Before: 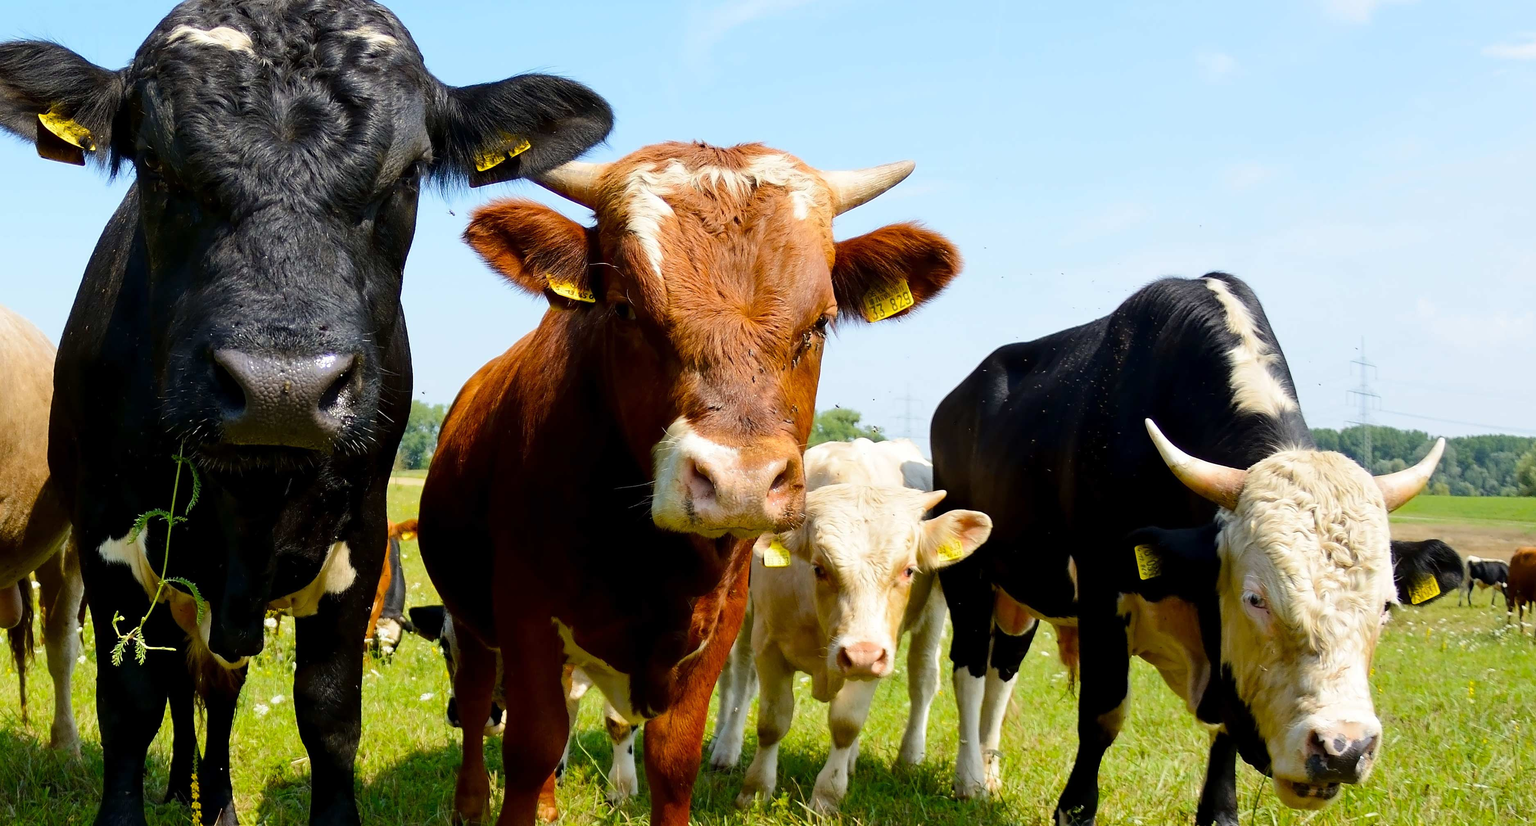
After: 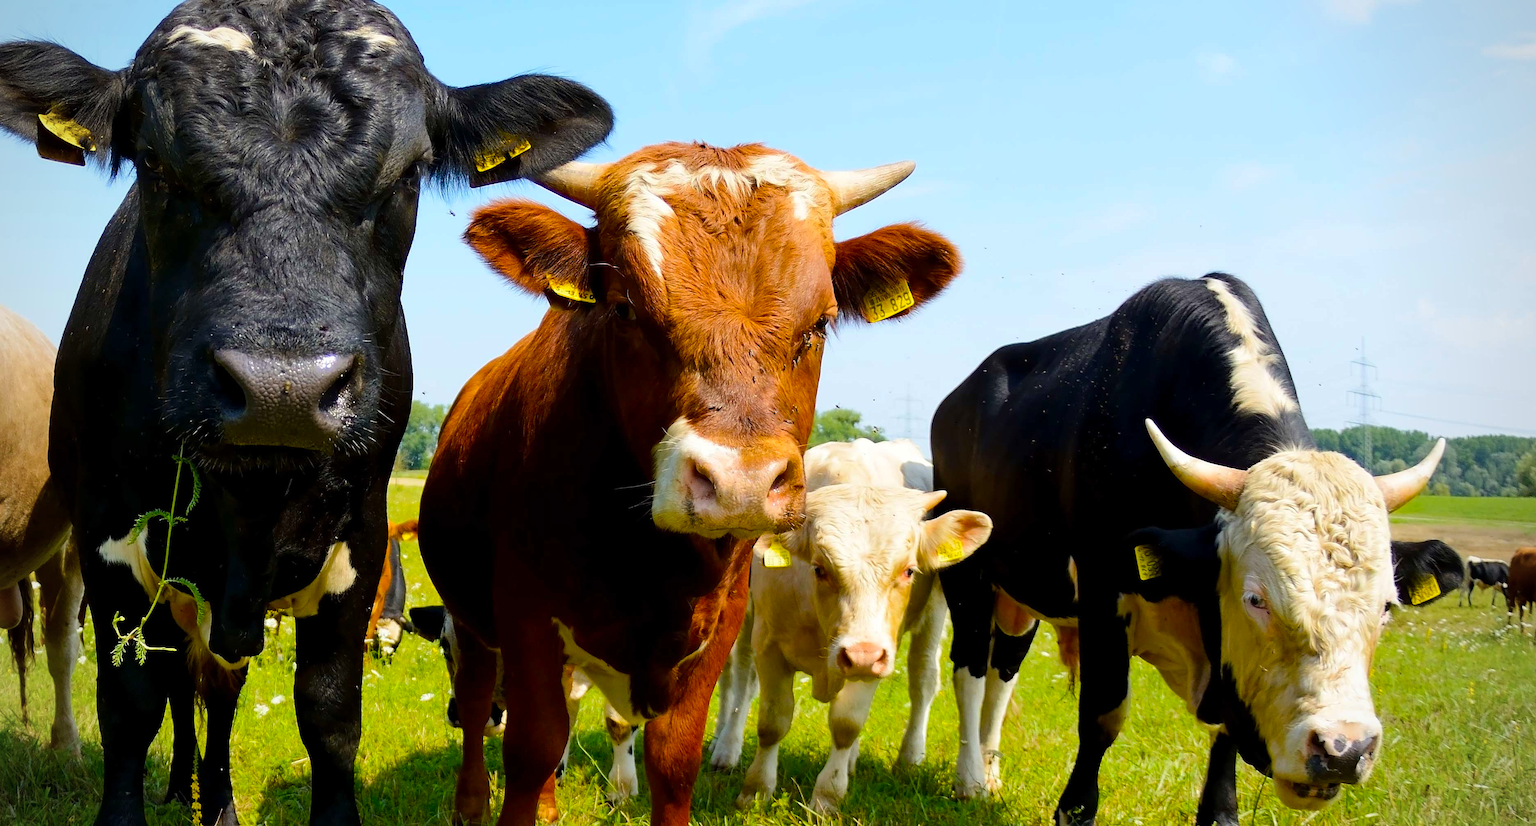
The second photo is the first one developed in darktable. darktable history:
color balance rgb: perceptual saturation grading › global saturation 25%, global vibrance 10%
vignetting: fall-off radius 60.92%
